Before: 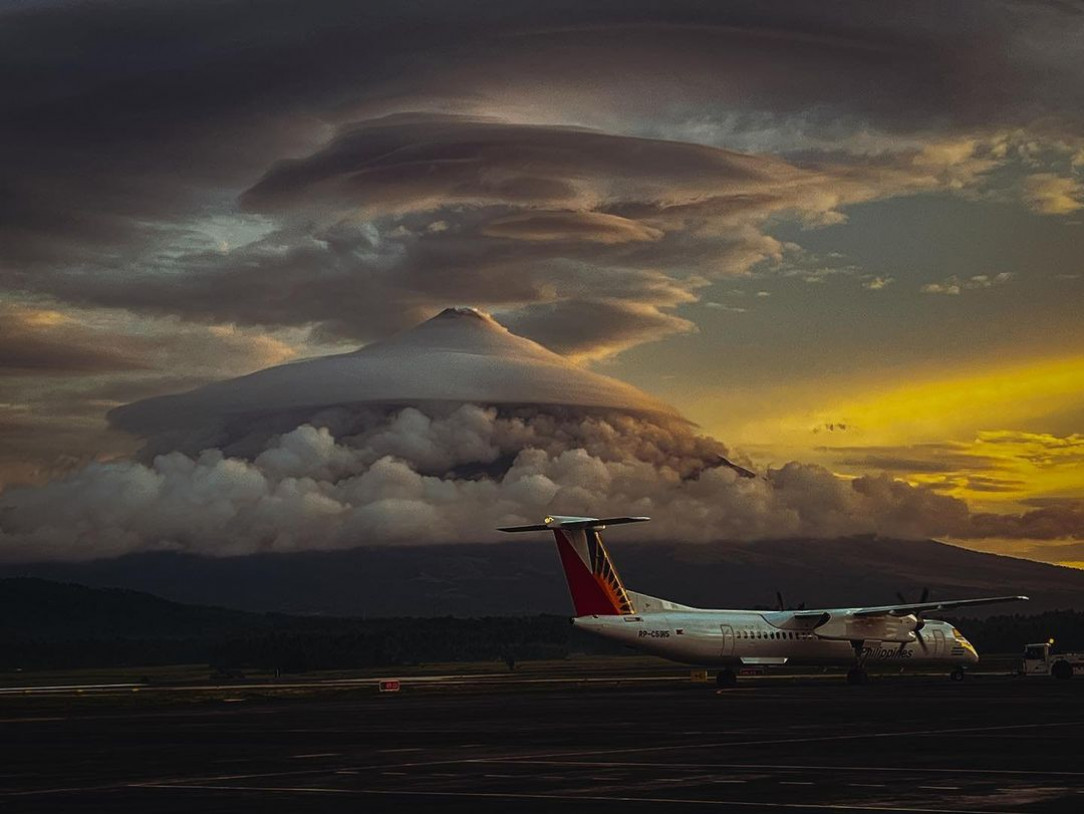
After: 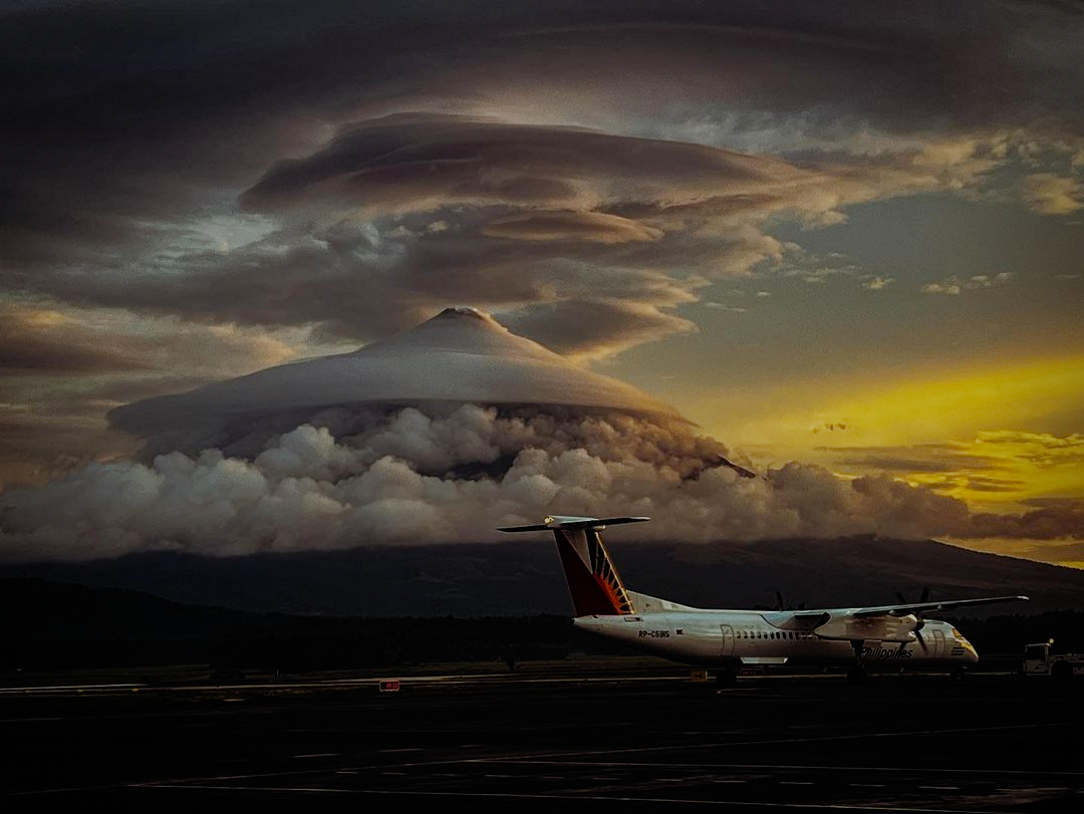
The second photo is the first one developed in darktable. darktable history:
filmic rgb: black relative exposure -7.65 EV, white relative exposure 4.56 EV, threshold 3.04 EV, hardness 3.61, preserve chrominance no, color science v4 (2020), contrast in shadows soft, enable highlight reconstruction true
vignetting: brightness -0.586, saturation -0.108
